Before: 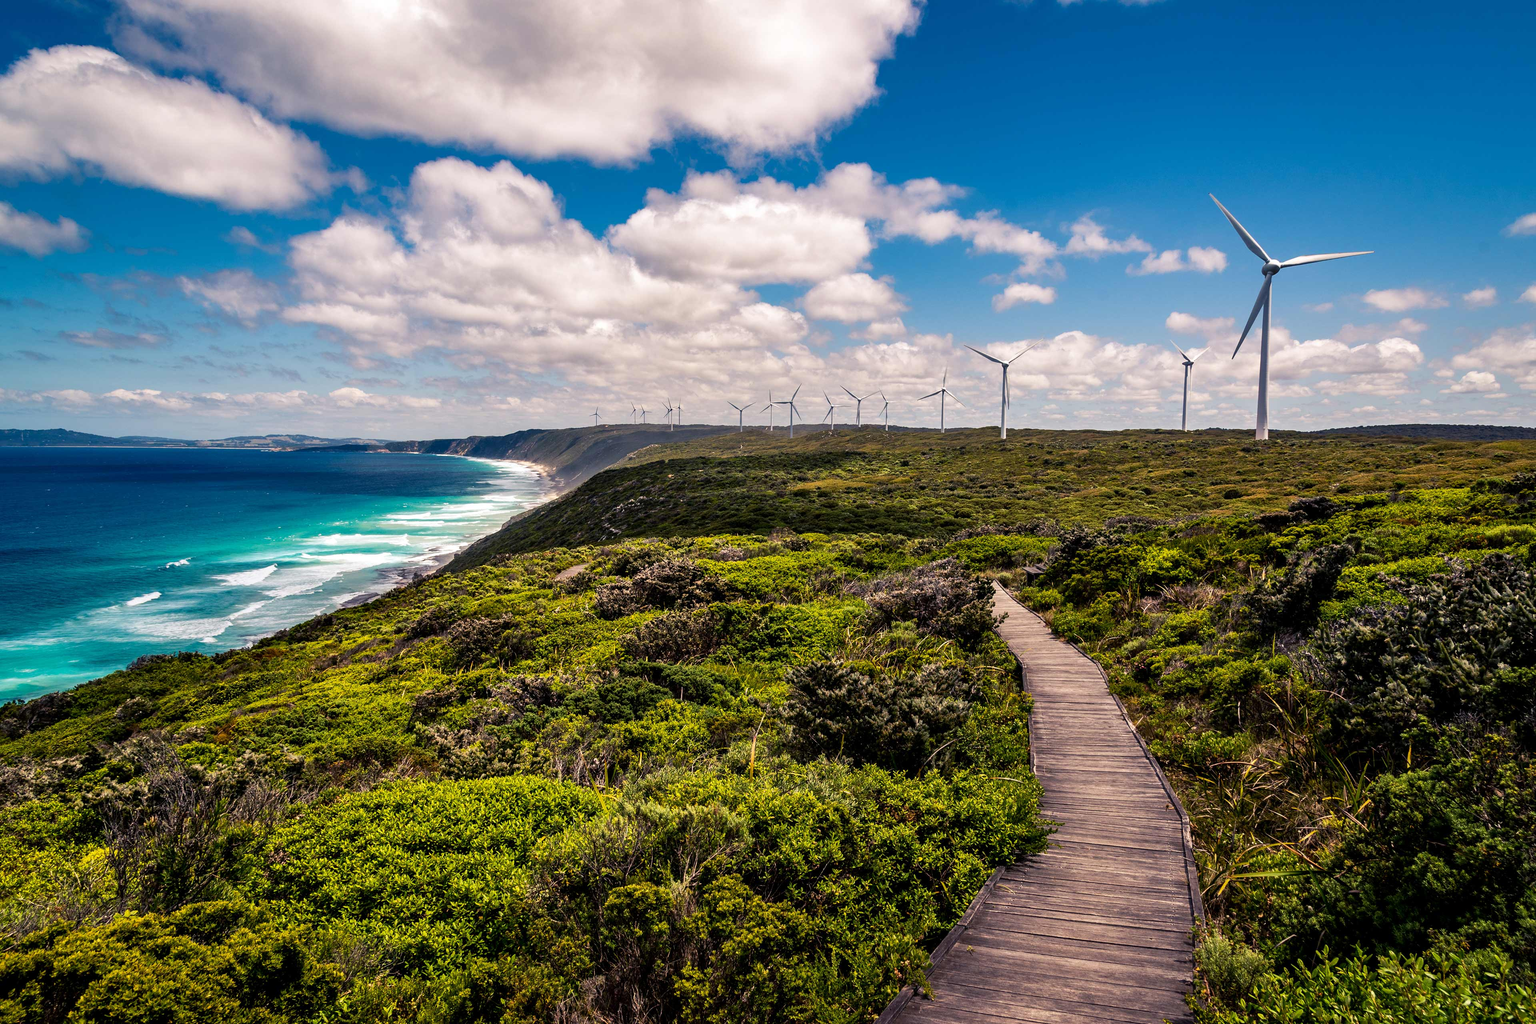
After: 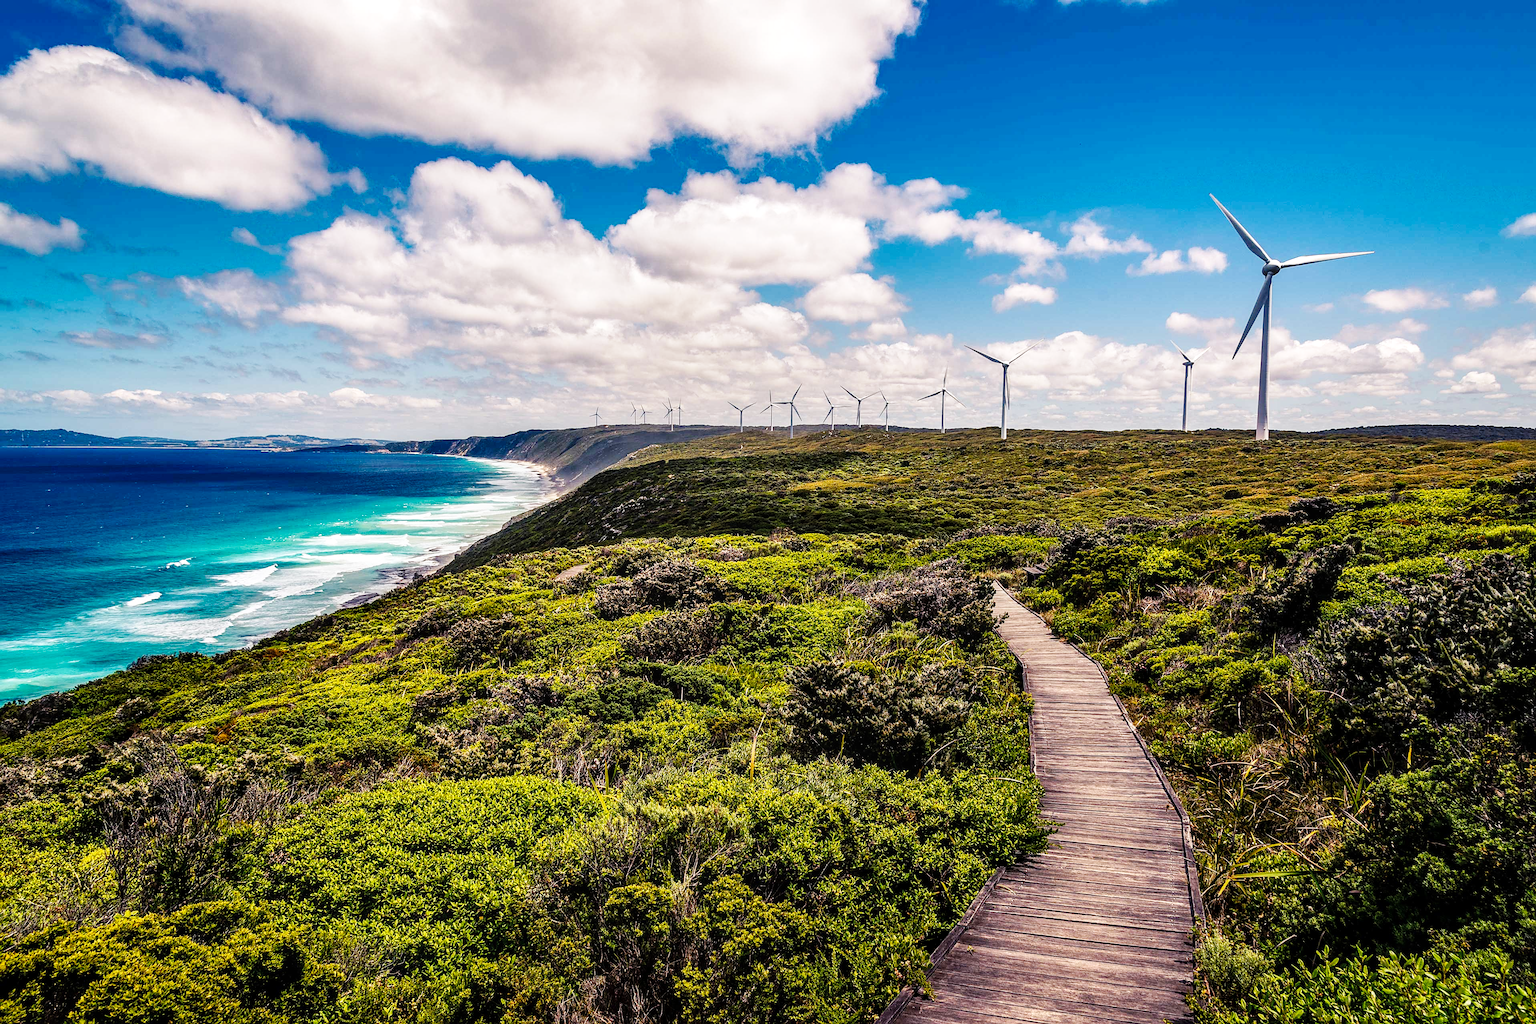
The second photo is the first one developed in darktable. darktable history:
local contrast: on, module defaults
sharpen: on, module defaults
shadows and highlights: radius 334.93, shadows 63.48, highlights 6.06, compress 87.7%, highlights color adjustment 39.73%, soften with gaussian
base curve: curves: ch0 [(0, 0) (0.032, 0.025) (0.121, 0.166) (0.206, 0.329) (0.605, 0.79) (1, 1)], preserve colors none
